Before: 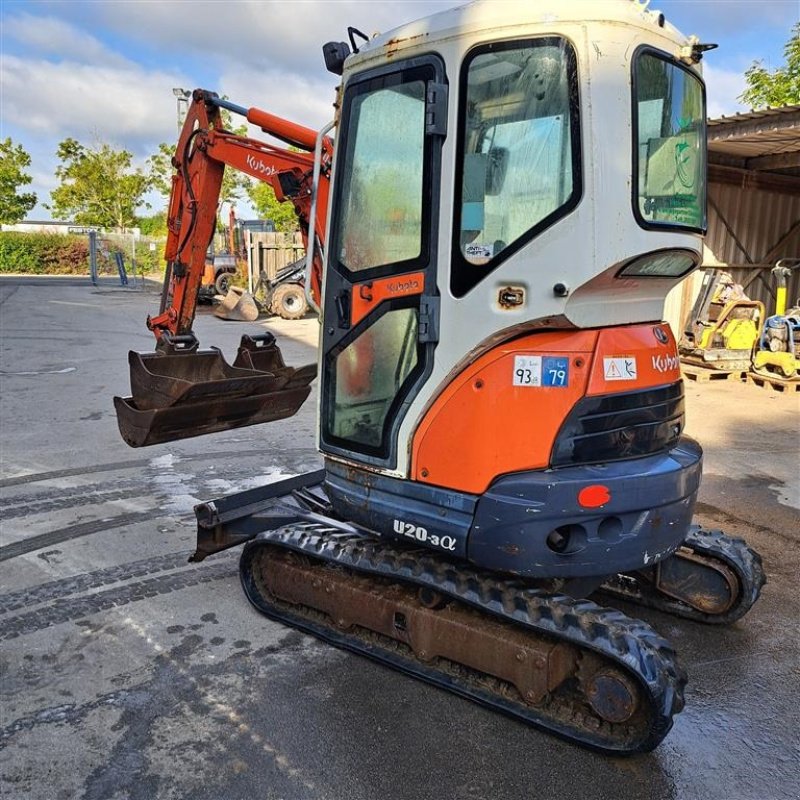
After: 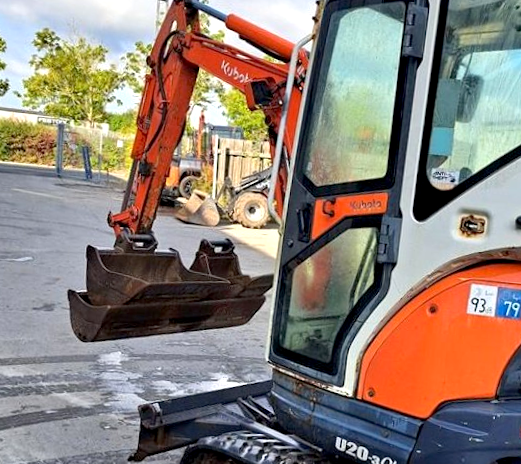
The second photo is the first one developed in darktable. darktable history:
crop and rotate: angle -5.03°, left 2.204%, top 7.018%, right 27.186%, bottom 30.031%
exposure: black level correction 0.005, exposure 0.41 EV, compensate highlight preservation false
